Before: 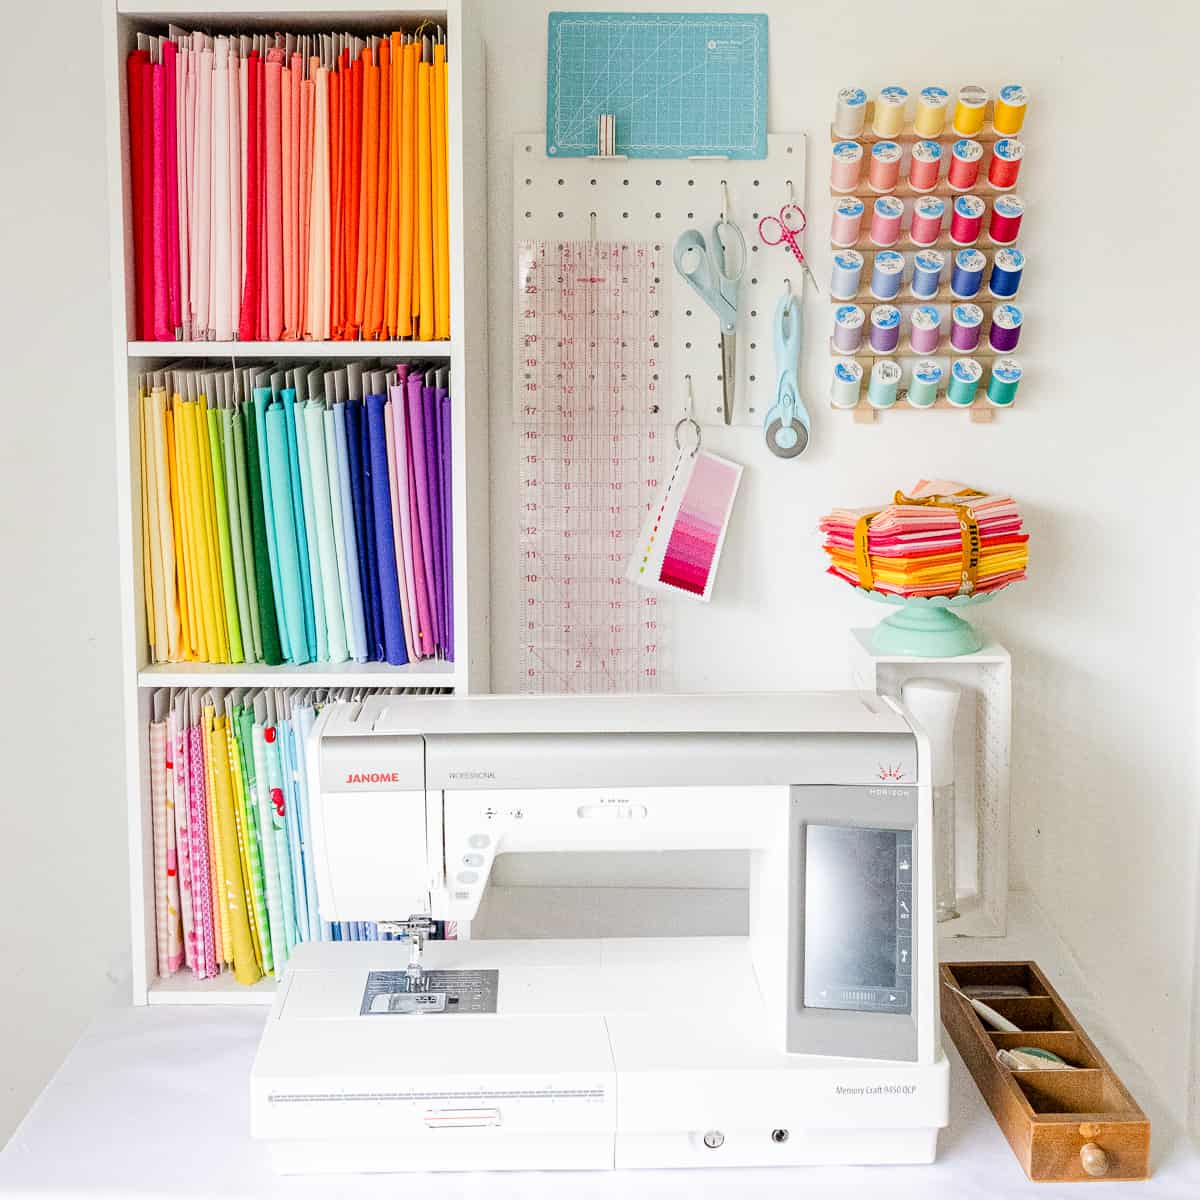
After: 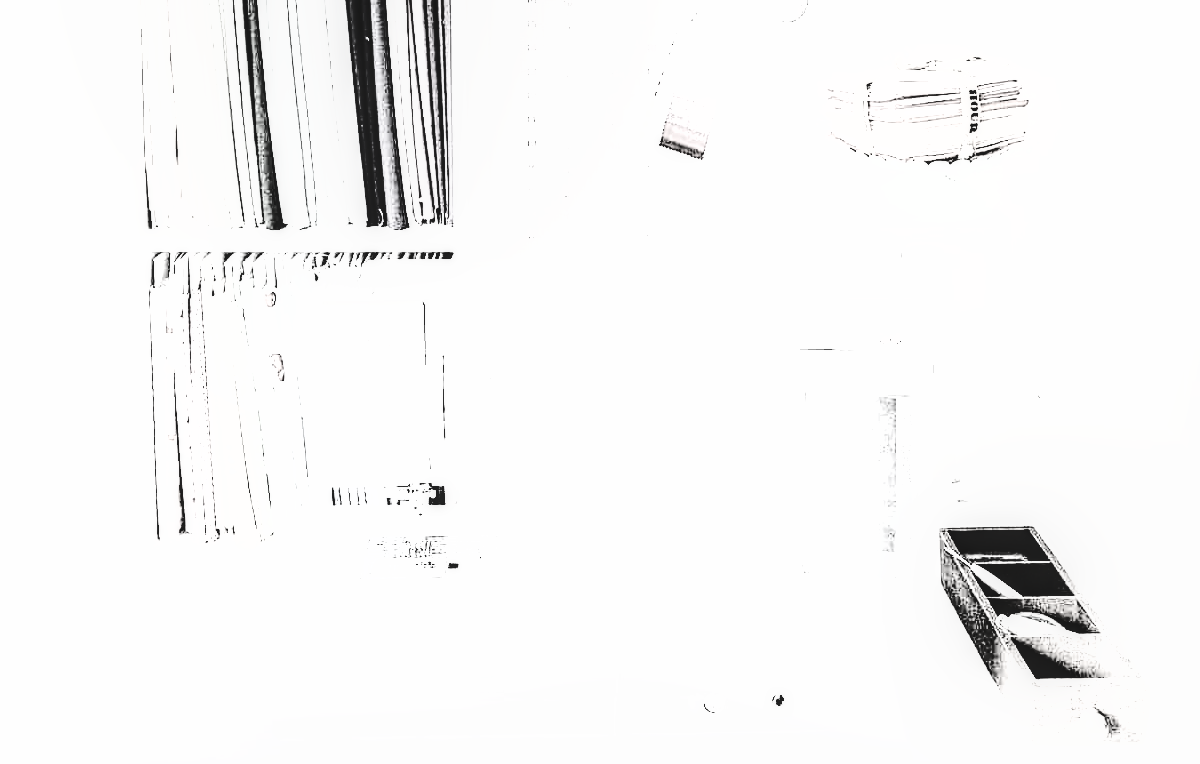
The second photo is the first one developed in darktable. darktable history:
shadows and highlights: radius 170.49, shadows 26.3, white point adjustment 3.05, highlights -68.51, soften with gaussian
contrast brightness saturation: contrast 0.541, brightness 0.451, saturation -0.987
exposure: exposure 1.221 EV, compensate highlight preservation false
crop and rotate: top 36.292%
tone curve: curves: ch0 [(0, 0.003) (0.117, 0.101) (0.257, 0.246) (0.408, 0.432) (0.632, 0.716) (0.795, 0.884) (1, 1)]; ch1 [(0, 0) (0.227, 0.197) (0.405, 0.421) (0.501, 0.501) (0.522, 0.526) (0.546, 0.564) (0.589, 0.602) (0.696, 0.761) (0.976, 0.992)]; ch2 [(0, 0) (0.208, 0.176) (0.377, 0.38) (0.5, 0.5) (0.537, 0.534) (0.571, 0.577) (0.627, 0.64) (0.698, 0.76) (1, 1)], color space Lab, independent channels, preserve colors none
local contrast: on, module defaults
